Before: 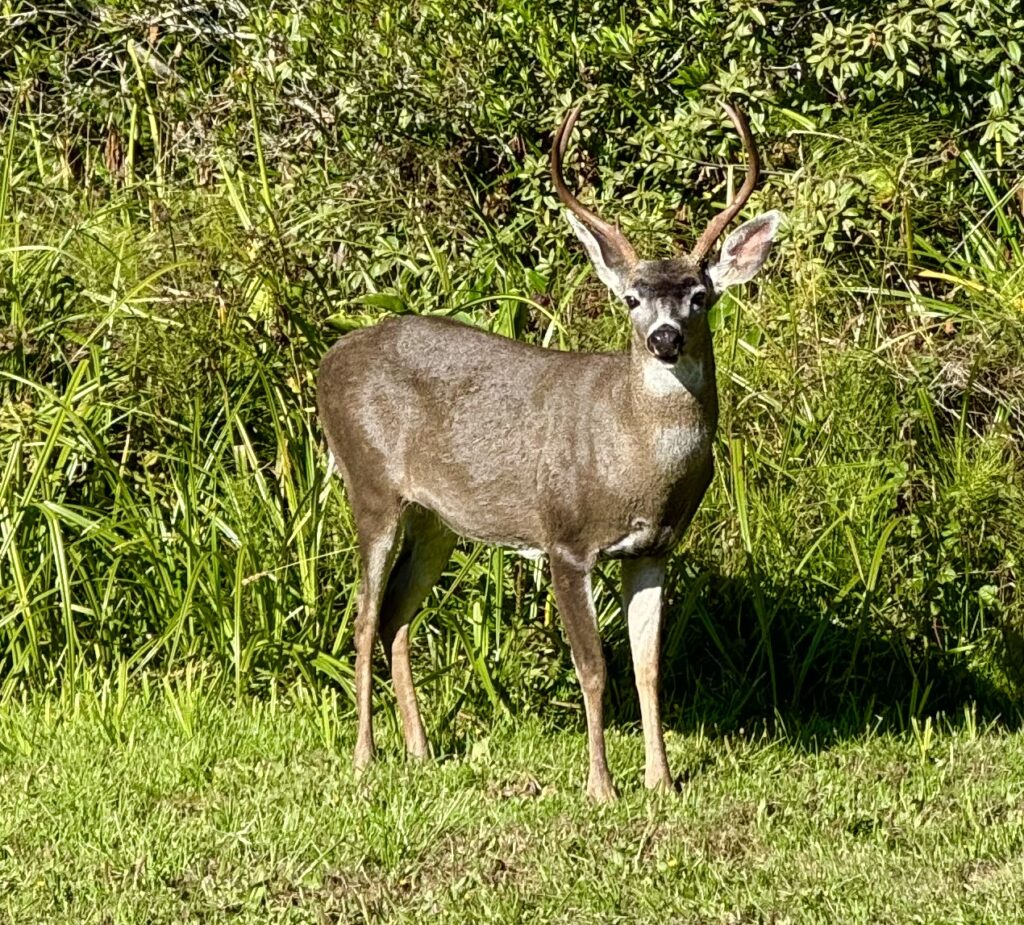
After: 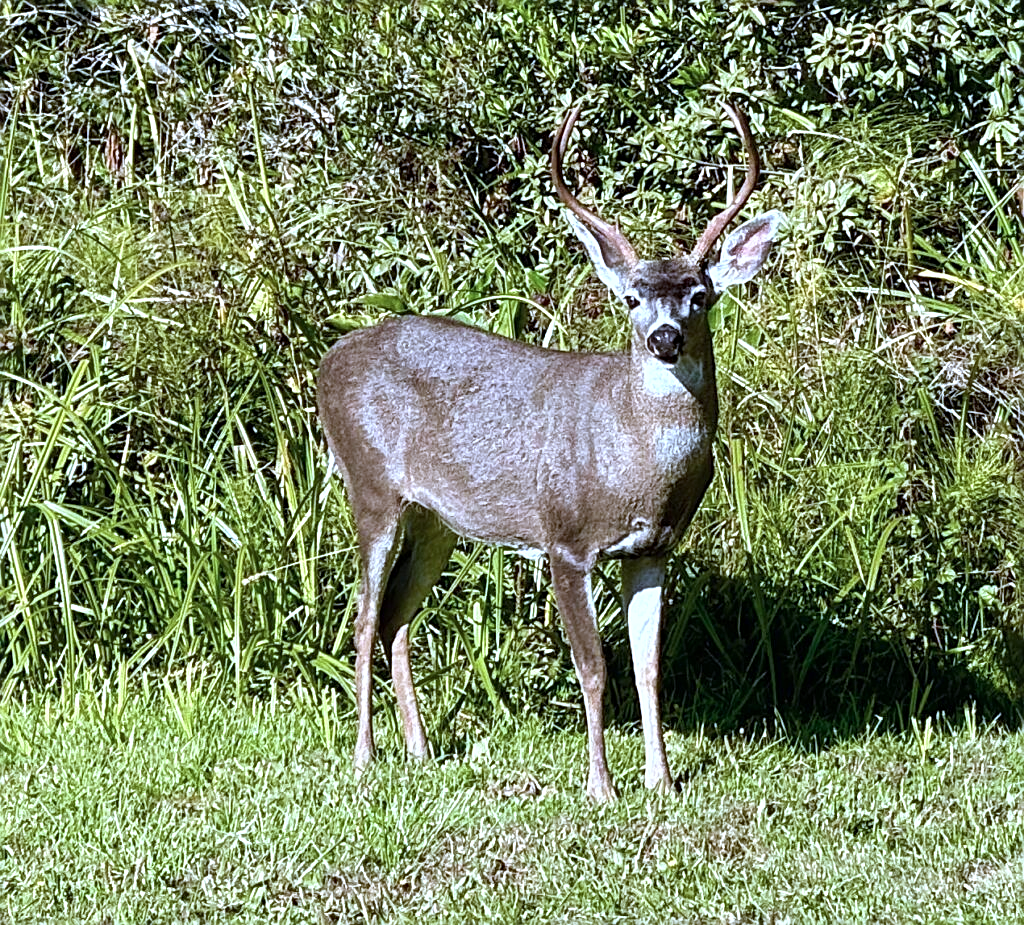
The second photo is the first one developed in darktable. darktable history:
sharpen: on, module defaults
white balance: red 1.042, blue 1.17
exposure: exposure 0.207 EV, compensate highlight preservation false
color correction: highlights a* -9.73, highlights b* -21.22
